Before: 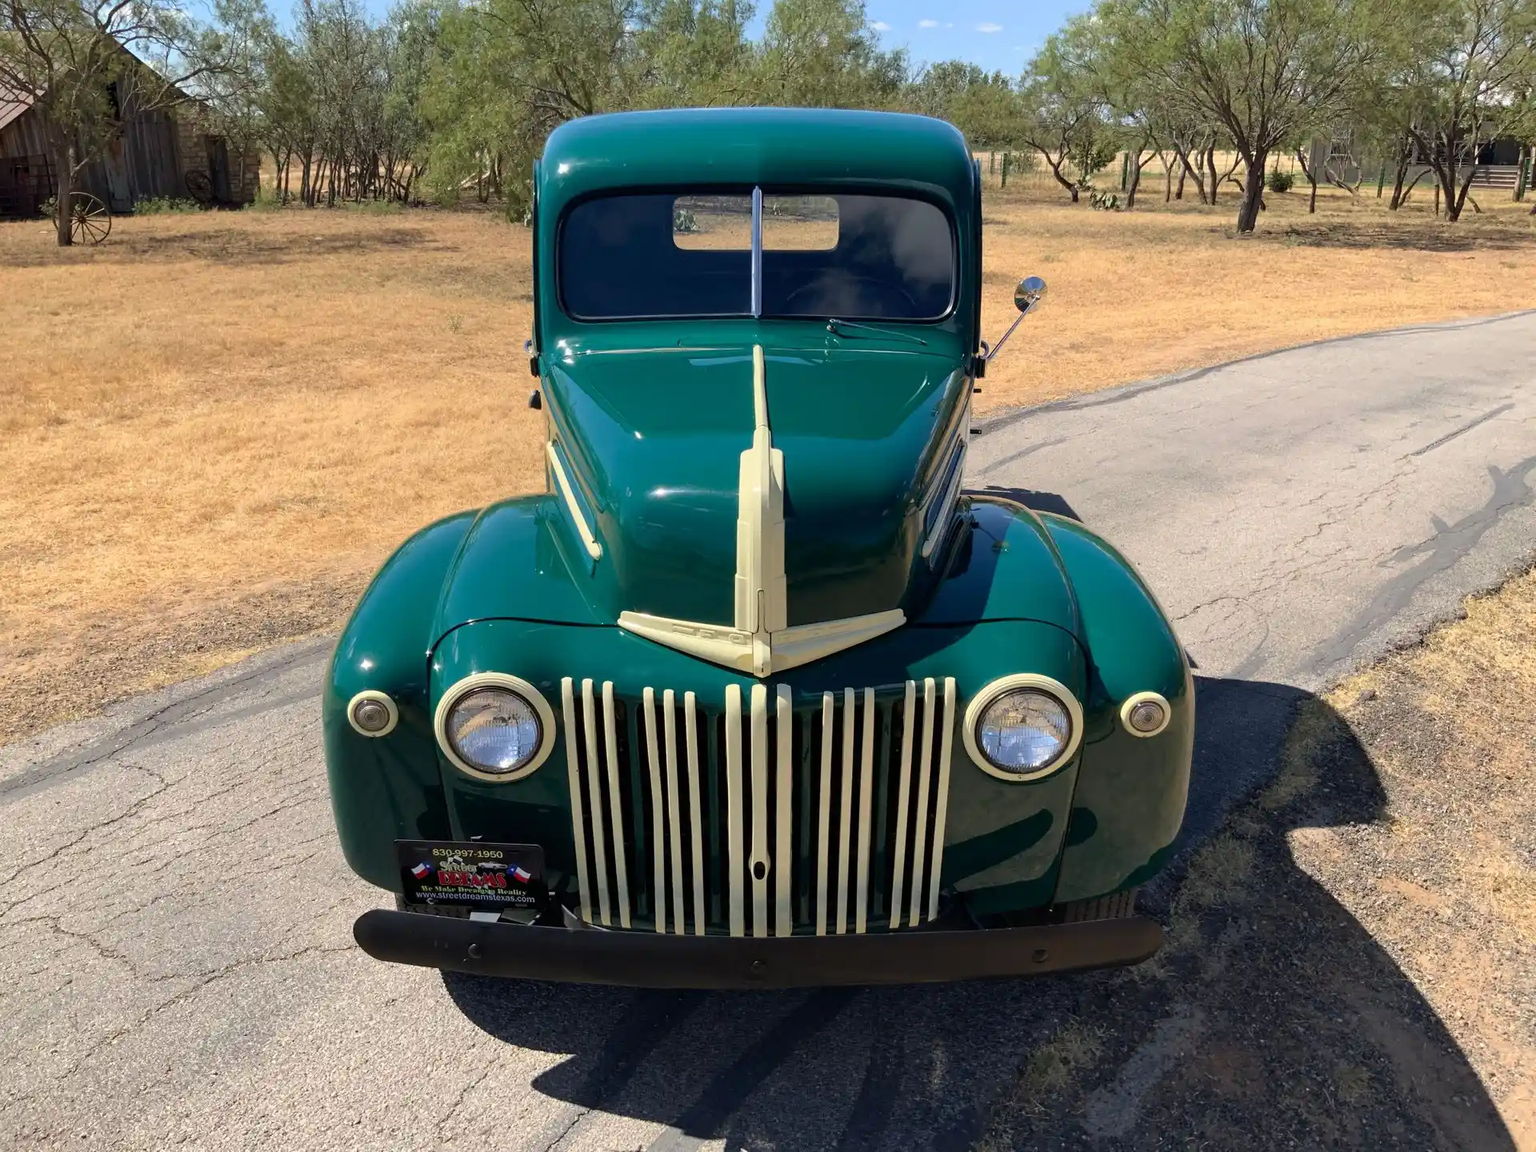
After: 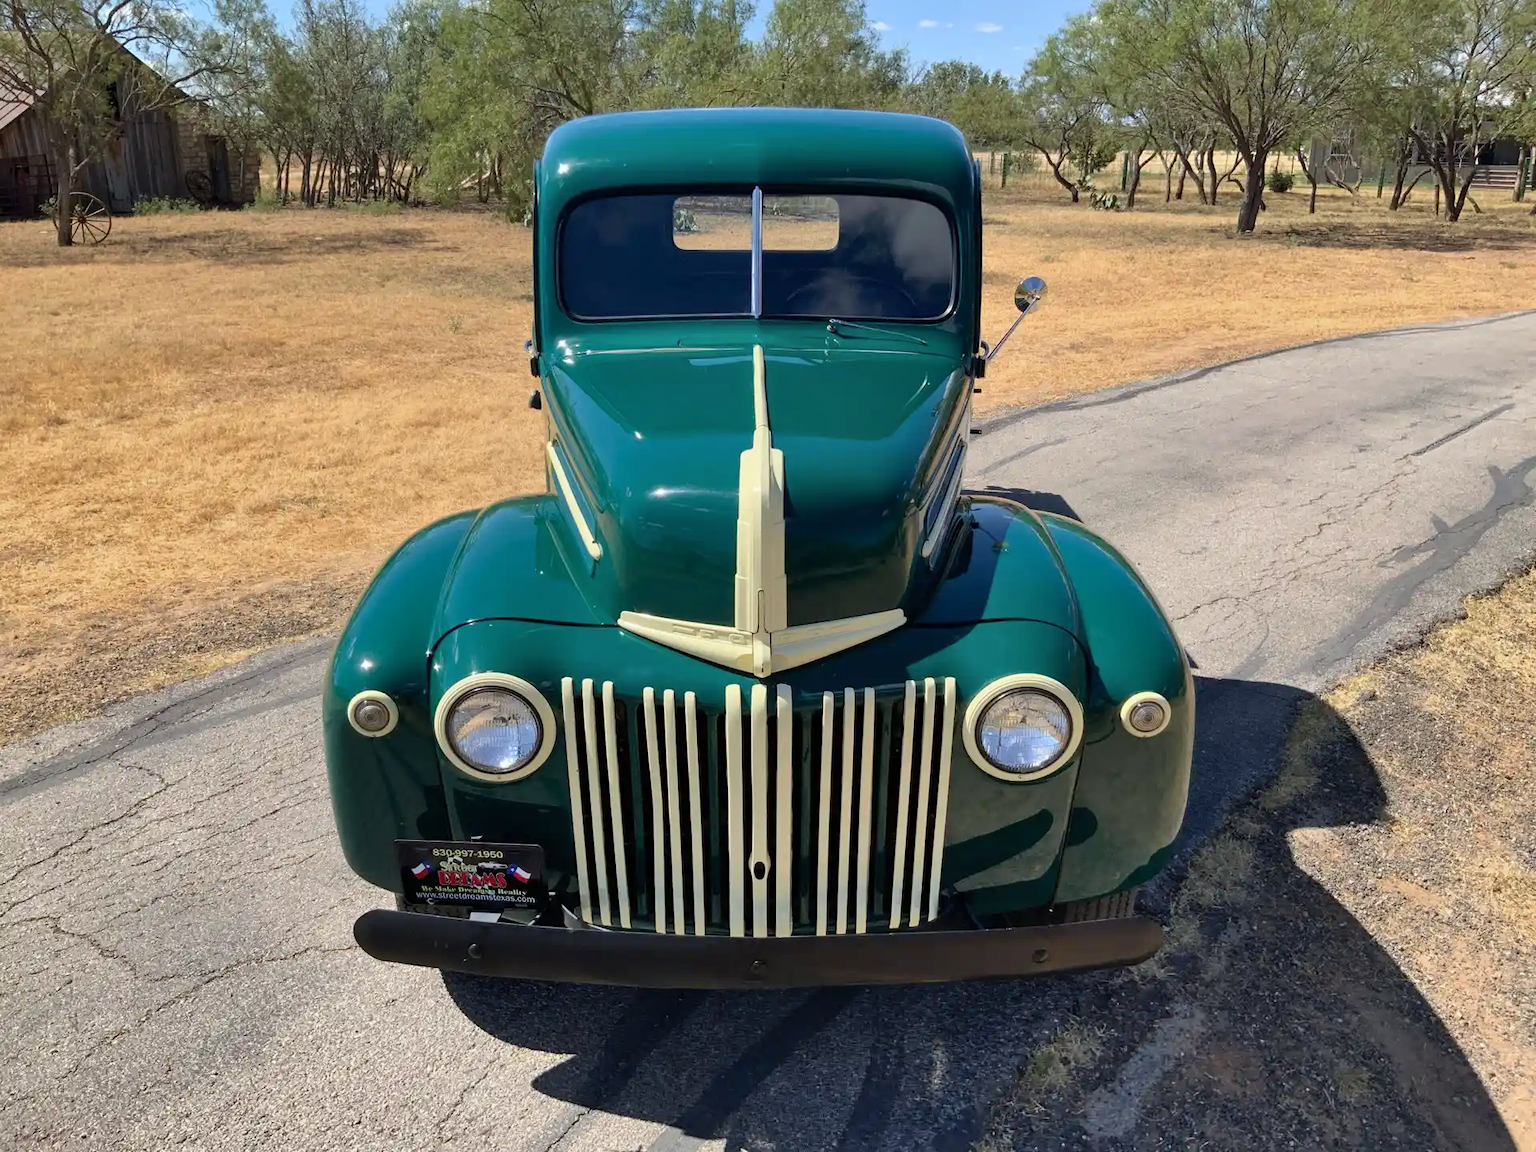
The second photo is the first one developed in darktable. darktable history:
white balance: red 0.982, blue 1.018
shadows and highlights: soften with gaussian
